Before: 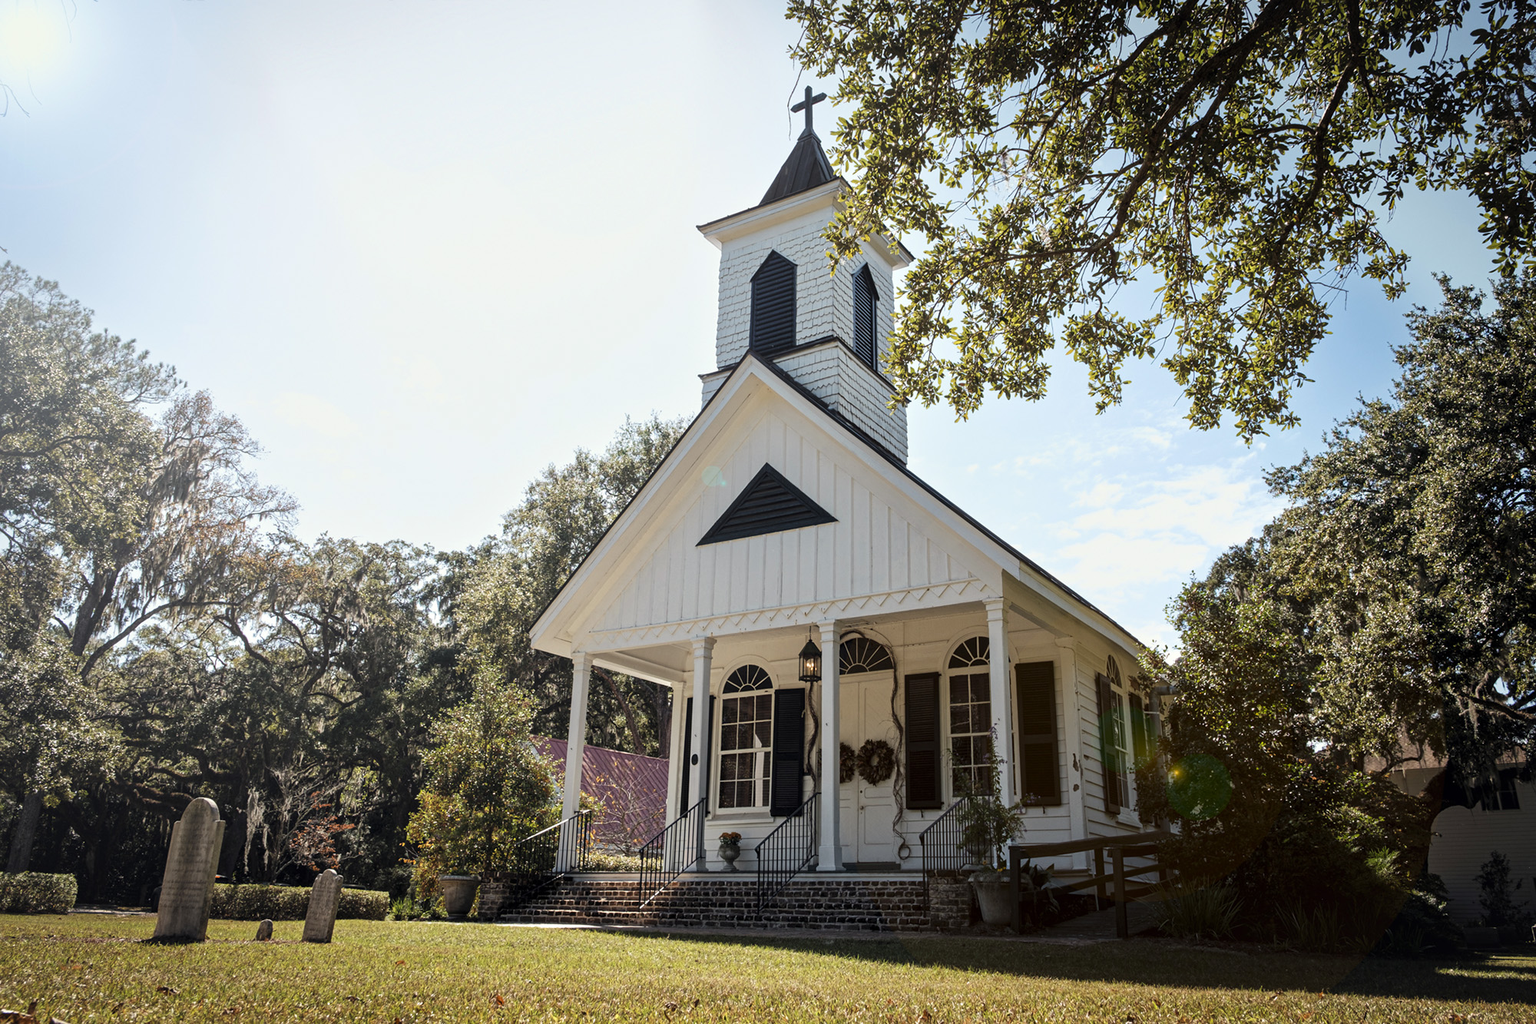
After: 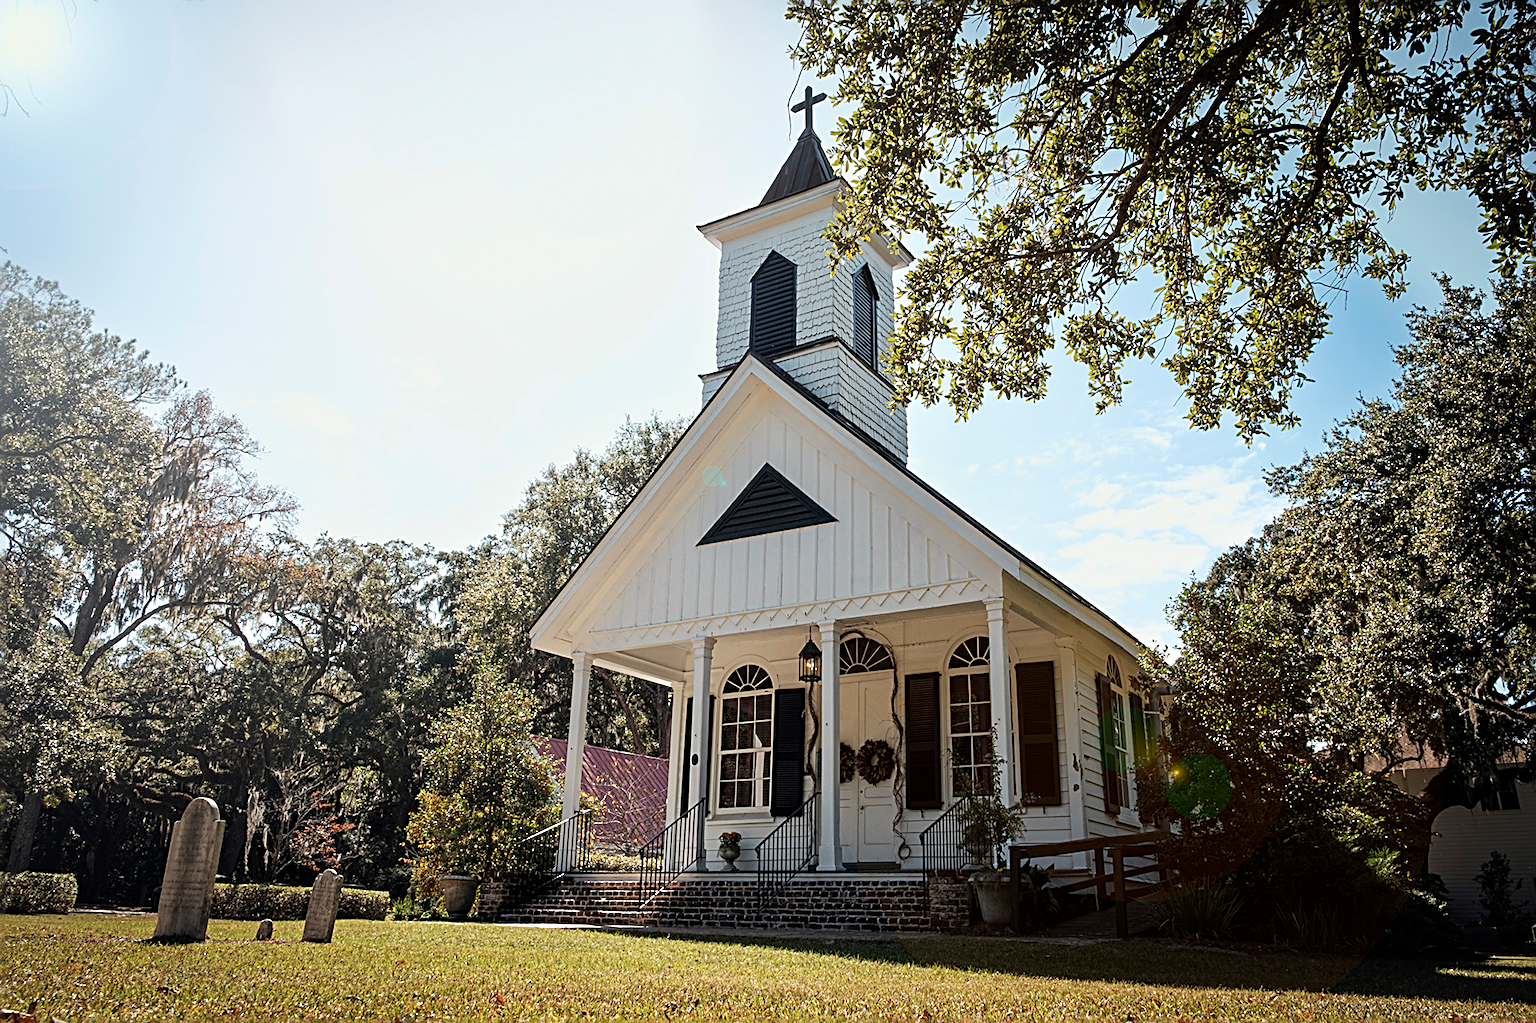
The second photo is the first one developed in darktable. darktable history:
sharpen: radius 2.712, amount 0.659
